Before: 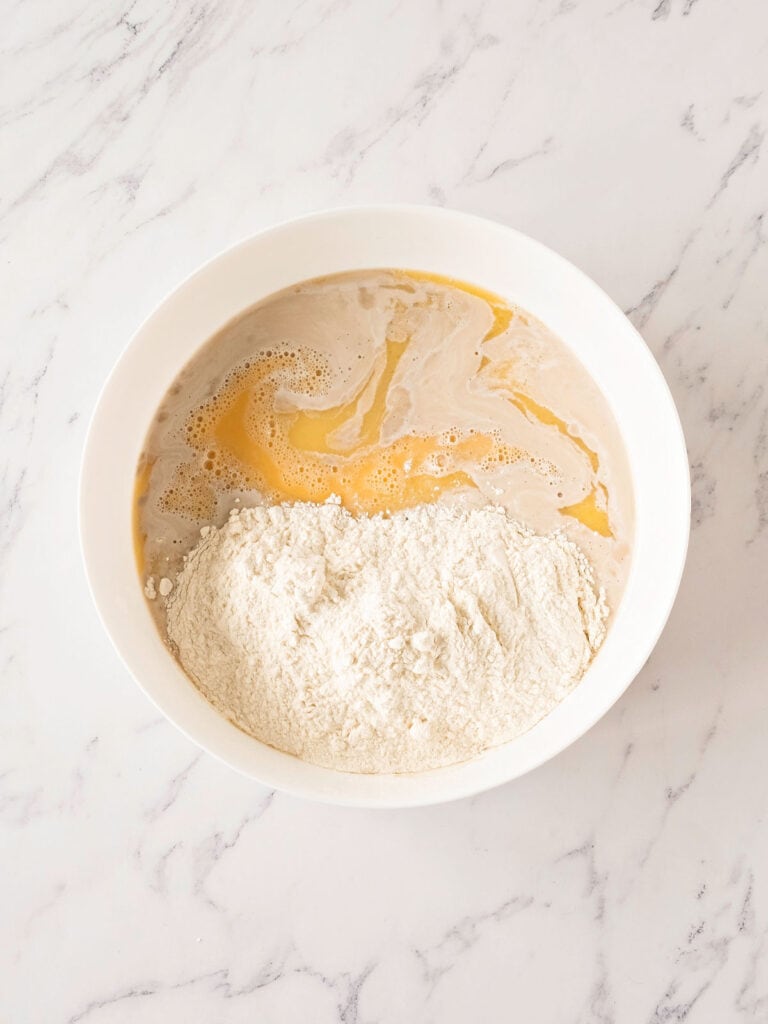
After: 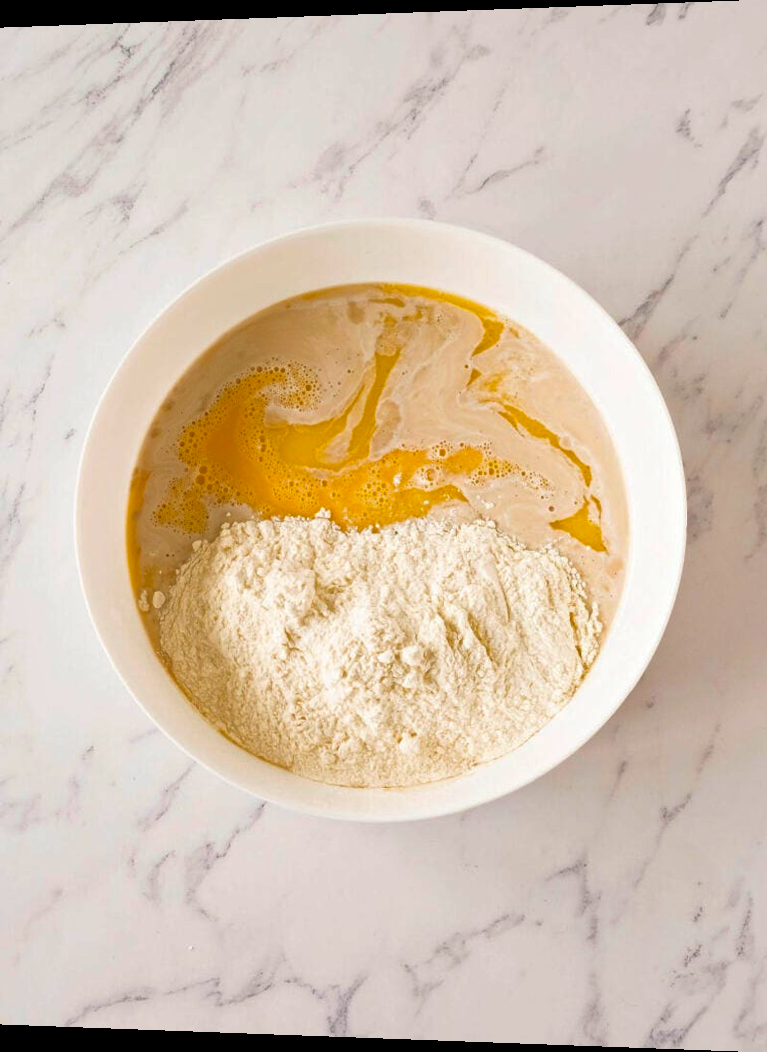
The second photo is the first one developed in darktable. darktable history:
color balance rgb: linear chroma grading › global chroma 15%, perceptual saturation grading › global saturation 30%
shadows and highlights: on, module defaults
rotate and perspective: lens shift (horizontal) -0.055, automatic cropping off
